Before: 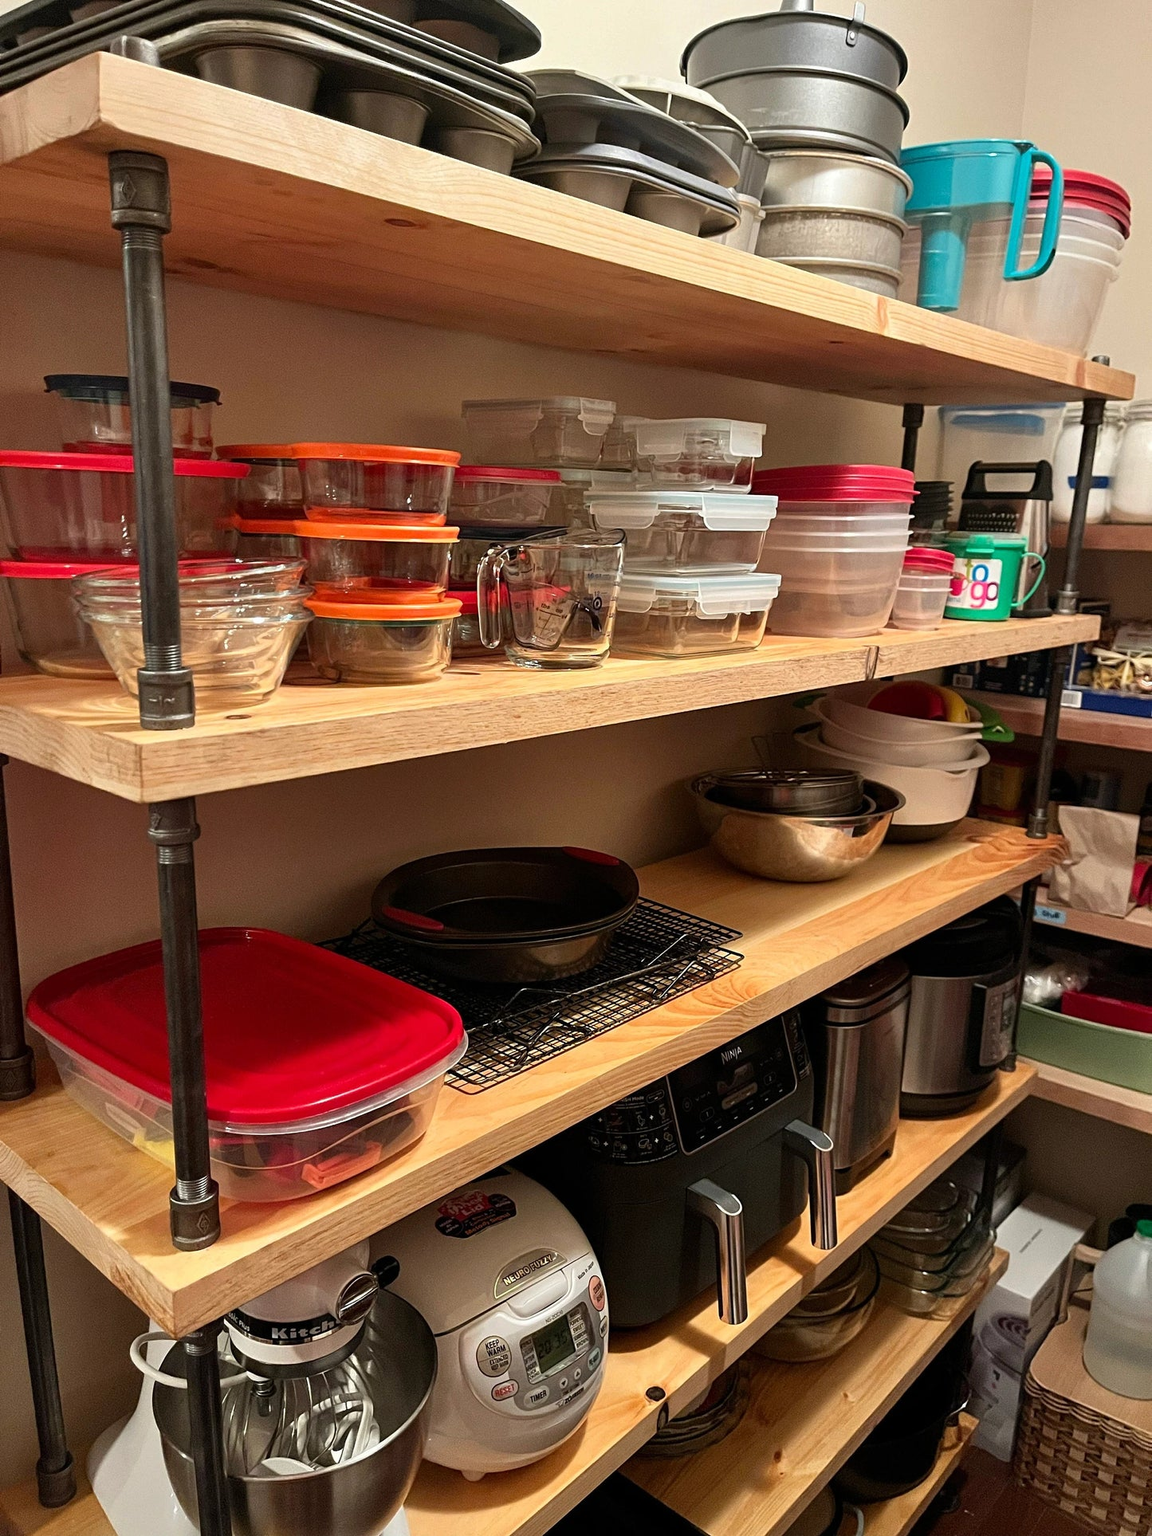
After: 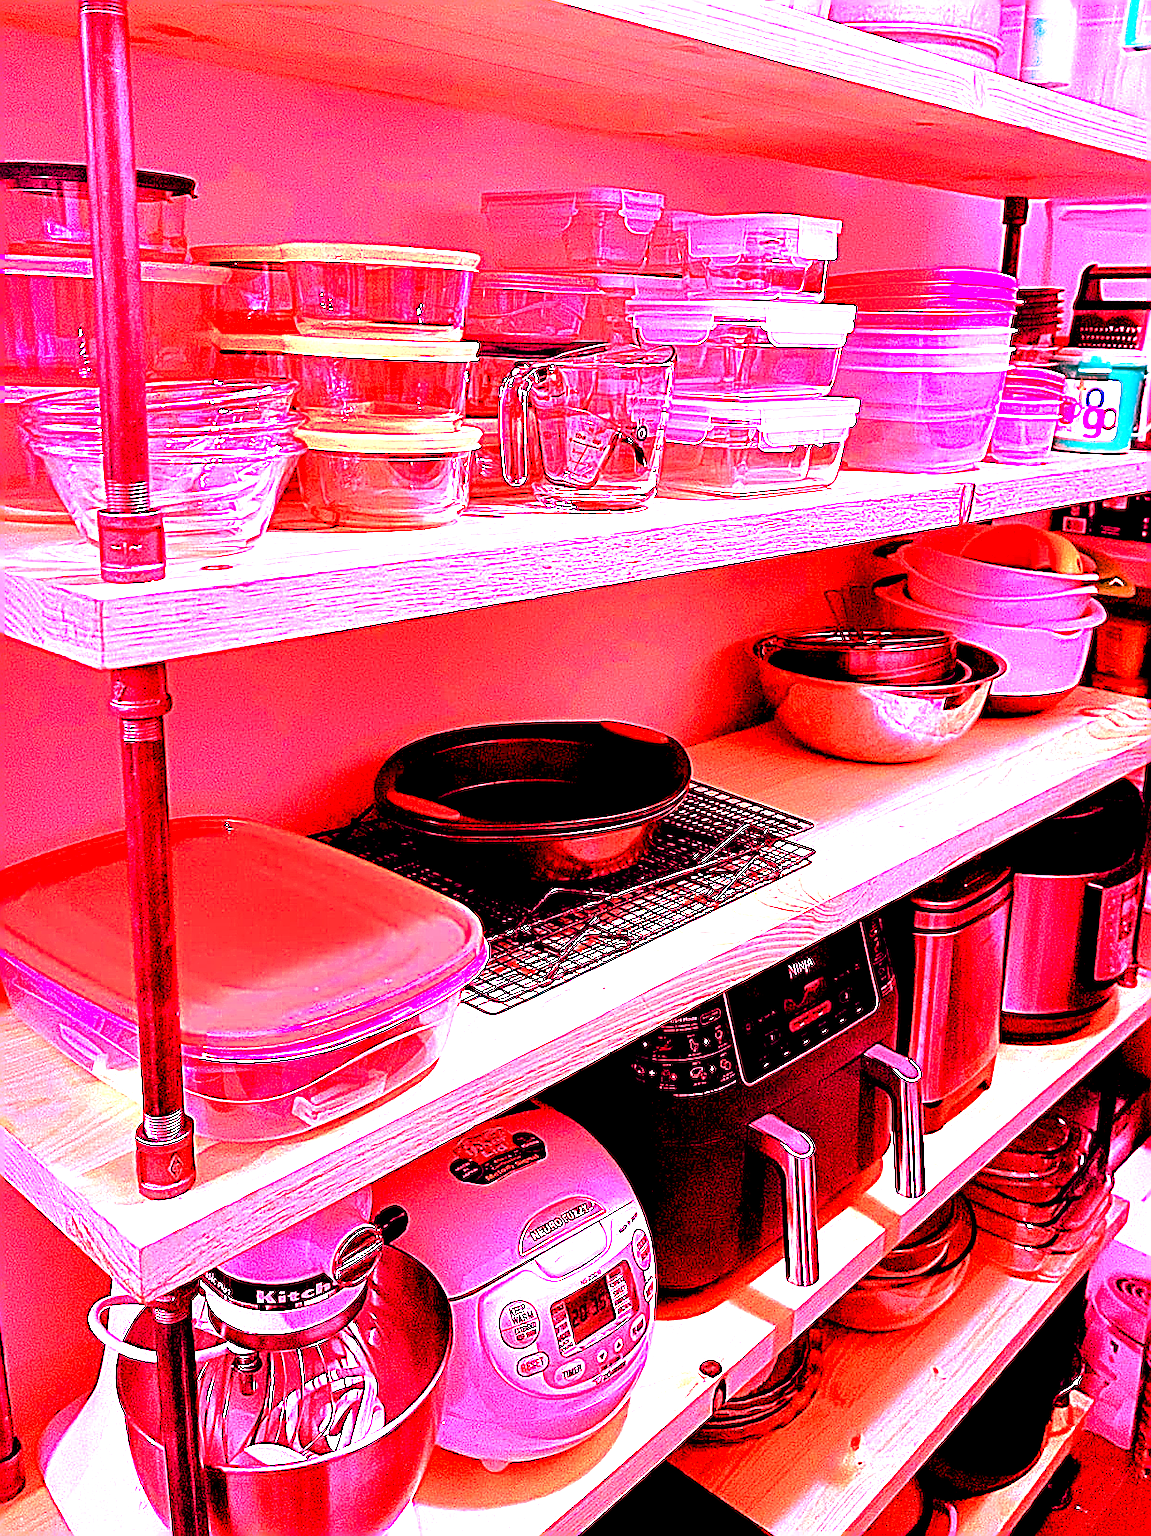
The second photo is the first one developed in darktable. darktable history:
white balance: red 4.26, blue 1.802
crop and rotate: left 4.842%, top 15.51%, right 10.668%
local contrast: mode bilateral grid, contrast 15, coarseness 36, detail 105%, midtone range 0.2
sharpen: on, module defaults
exposure: black level correction 0, exposure 0.7 EV, compensate exposure bias true, compensate highlight preservation false
color balance rgb: shadows lift › chroma 4.21%, shadows lift › hue 252.22°, highlights gain › chroma 1.36%, highlights gain › hue 50.24°, perceptual saturation grading › mid-tones 6.33%, perceptual saturation grading › shadows 72.44%, perceptual brilliance grading › highlights 11.59%, contrast 5.05%
rgb levels: levels [[0.034, 0.472, 0.904], [0, 0.5, 1], [0, 0.5, 1]]
